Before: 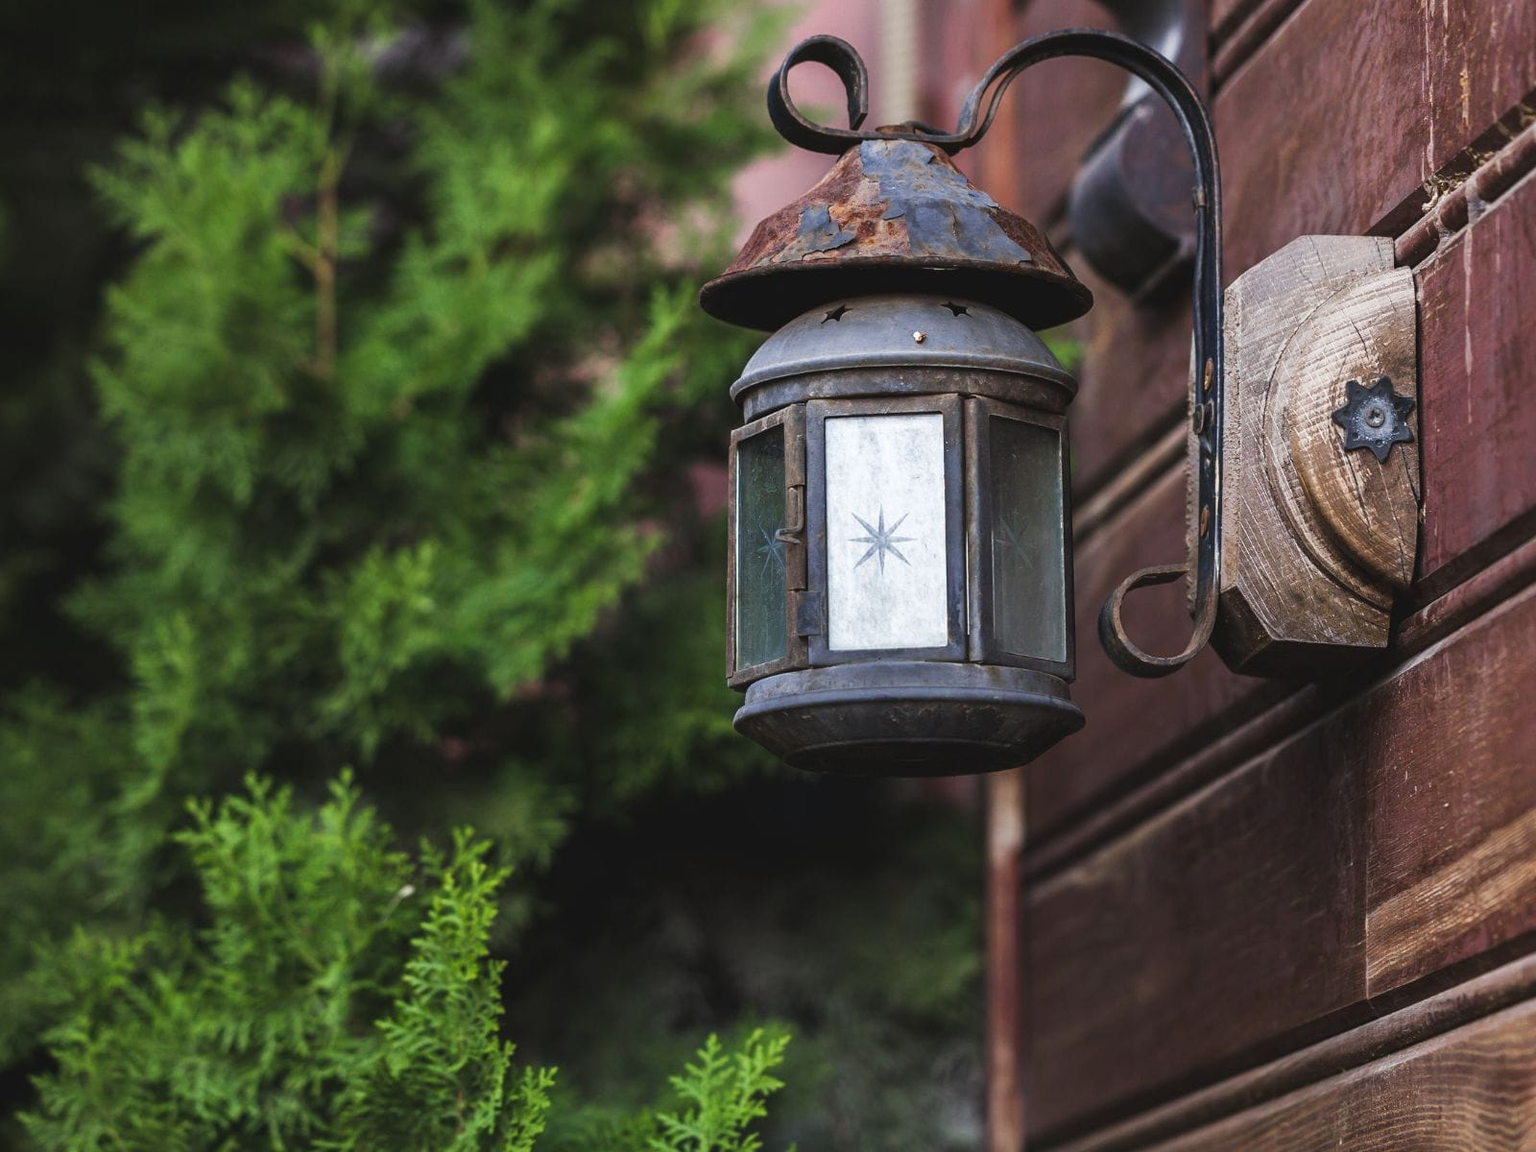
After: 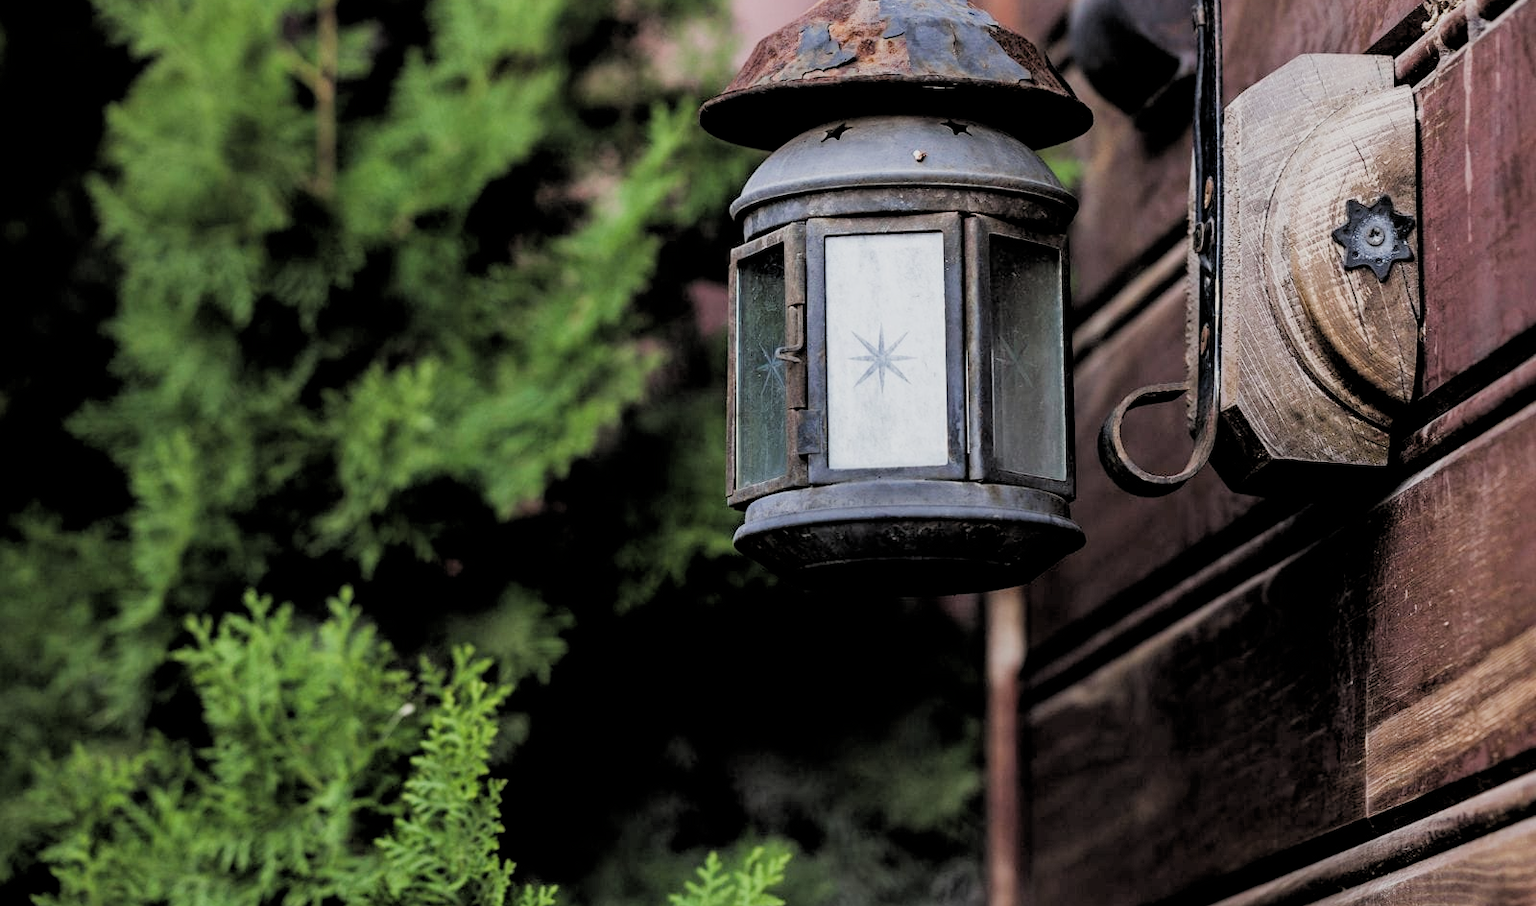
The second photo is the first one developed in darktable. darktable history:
crop and rotate: top 15.774%, bottom 5.506%
color balance: contrast -15%
rgb levels: levels [[0.034, 0.472, 0.904], [0, 0.5, 1], [0, 0.5, 1]]
filmic rgb: black relative exposure -7.65 EV, white relative exposure 4.56 EV, hardness 3.61
exposure: exposure 0.6 EV, compensate highlight preservation false
